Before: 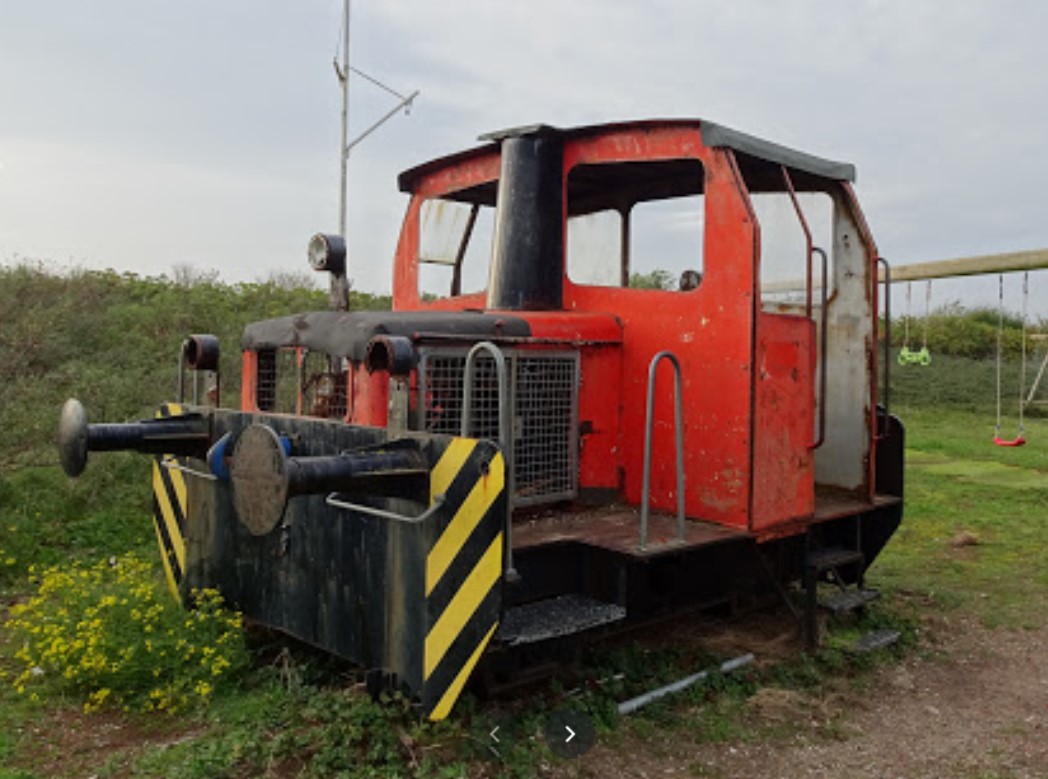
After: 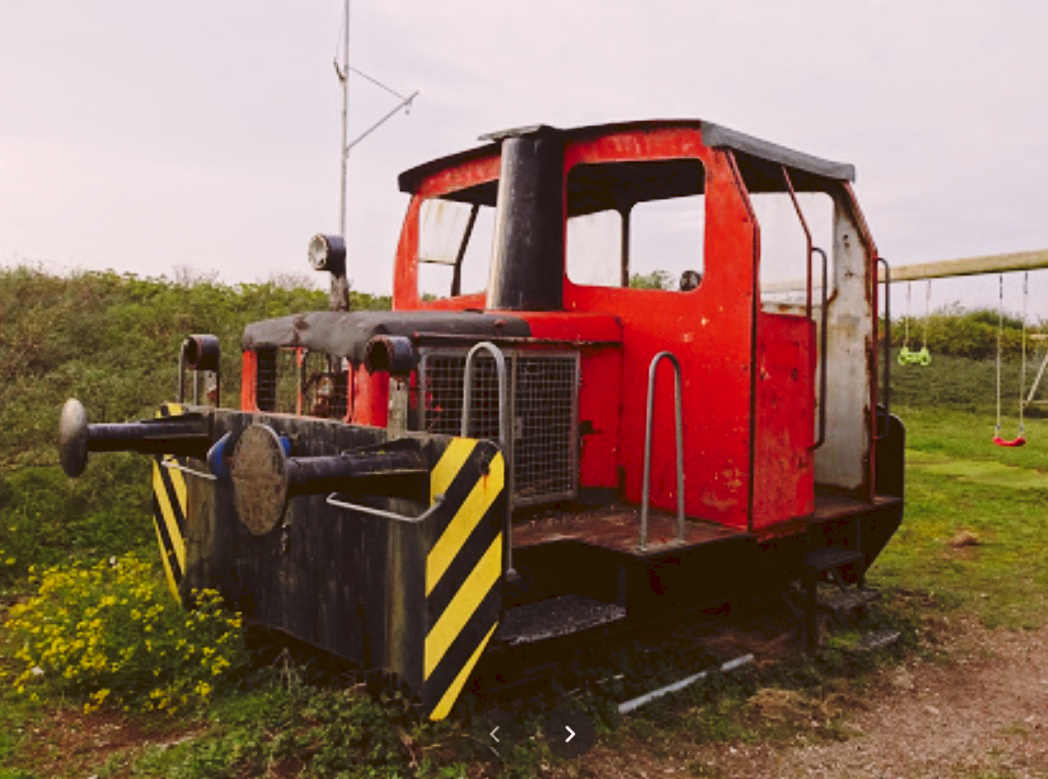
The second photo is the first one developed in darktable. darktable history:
tone curve: curves: ch0 [(0, 0) (0.003, 0.077) (0.011, 0.079) (0.025, 0.085) (0.044, 0.095) (0.069, 0.109) (0.1, 0.124) (0.136, 0.142) (0.177, 0.169) (0.224, 0.207) (0.277, 0.267) (0.335, 0.347) (0.399, 0.442) (0.468, 0.54) (0.543, 0.635) (0.623, 0.726) (0.709, 0.813) (0.801, 0.882) (0.898, 0.934) (1, 1)], preserve colors none
color look up table: target L [92.1, 89.56, 84.6, 82.3, 79.3, 74.32, 67.2, 68.54, 62.05, 53.53, 44.69, 46.13, 28.18, 200.69, 93.04, 77.54, 75.87, 54.91, 59.26, 52.08, 48.73, 57.49, 54.19, 48.94, 47.6, 43.02, 40.02, 30.35, 26.42, 15.56, 81.45, 74.58, 63.6, 71.27, 66.18, 59.62, 49.78, 50.69, 46.94, 35.27, 35.93, 16.17, 8.804, 2.676, 96.5, 71.85, 55.58, 48.78, 27.21], target a [-16.65, -26.2, -29.79, -55.47, -64.51, -11.08, -37.8, -4.281, -47.82, -31.31, -19.45, -8.394, -19.08, 0, 8.56, 16.07, 12.22, 56.01, 41.97, 56.55, 66.37, 35.3, 33.7, 6.002, 64.5, 57.35, 44.67, 9.728, 42.13, 37.59, 29.61, 36.27, 59.74, 40.91, 59.49, 13.17, 64.9, 21.36, 31.28, 46.99, 52.14, 39.47, 31.09, 17.7, 2.545, -19.71, 1.726, -9.448, 2.612], target b [83.17, 26.05, -3.476, 27.18, 68.39, 46, 33.64, 62.17, 52.49, 7.938, 40.28, 4.971, 36.38, -0.001, 26.37, 41.22, 71.9, 11.46, 56.76, 39.19, 6.258, 54.21, 21.13, 33.92, 60.86, 36.65, 48.13, 18.65, 18.62, 19.68, -26.51, -17.94, -35.51, -42.52, -49.79, -5.982, -26.28, -71.19, -28.6, 1.206, -55.45, -54.54, -21.95, 3.861, -2.573, -29.53, -41.47, -16.1, -26.9], num patches 49
